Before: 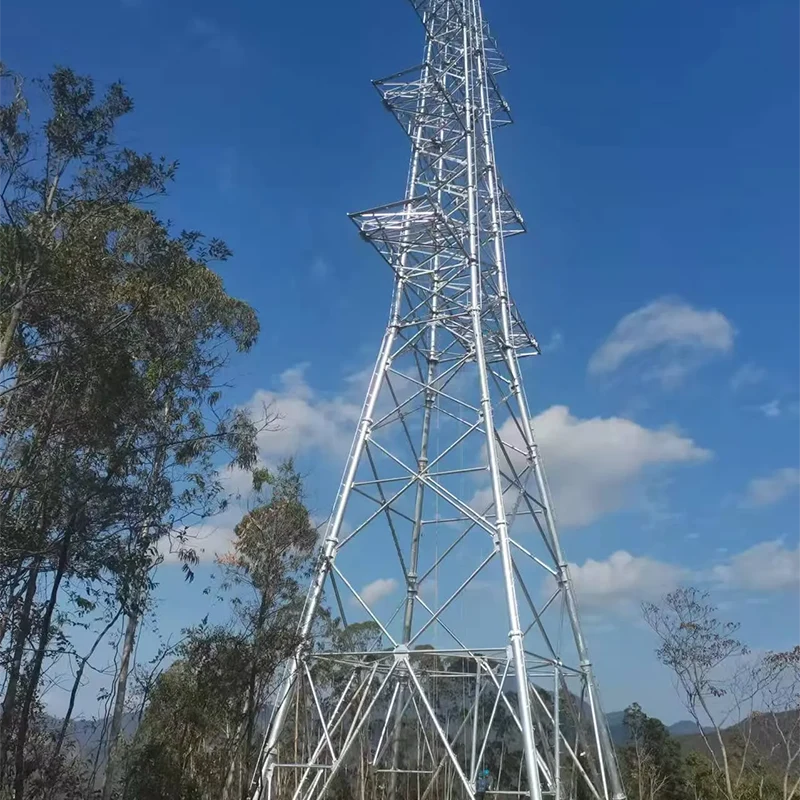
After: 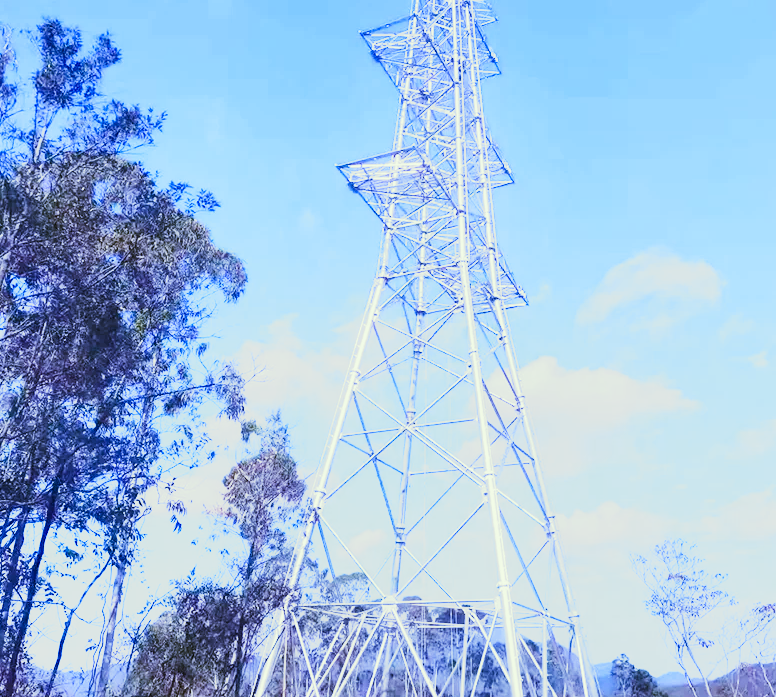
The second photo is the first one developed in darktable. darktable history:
exposure: black level correction 0, exposure 1.2 EV, compensate highlight preservation false
crop: left 1.507%, top 6.147%, right 1.379%, bottom 6.637%
sigmoid: contrast 1.8, skew -0.2, preserve hue 0%, red attenuation 0.1, red rotation 0.035, green attenuation 0.1, green rotation -0.017, blue attenuation 0.15, blue rotation -0.052, base primaries Rec2020
color correction: highlights a* -5.94, highlights b* 11.19
white balance: red 0.98, blue 1.61
tone equalizer: on, module defaults
color zones: curves: ch0 [(0, 0.485) (0.178, 0.476) (0.261, 0.623) (0.411, 0.403) (0.708, 0.603) (0.934, 0.412)]; ch1 [(0.003, 0.485) (0.149, 0.496) (0.229, 0.584) (0.326, 0.551) (0.484, 0.262) (0.757, 0.643)]
